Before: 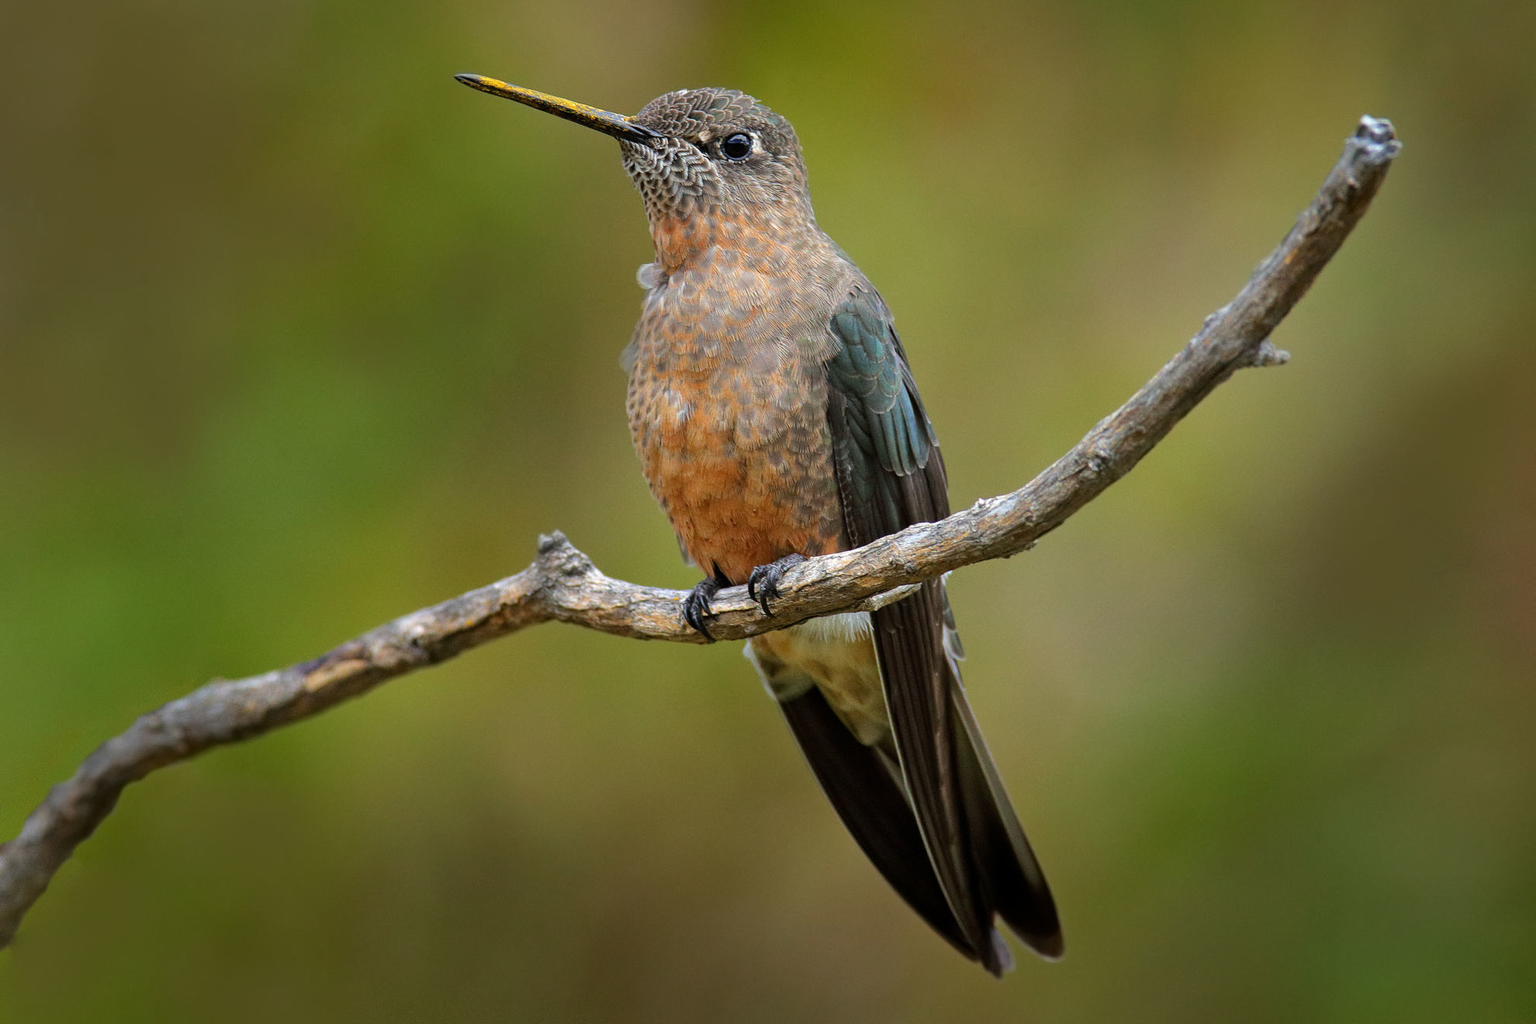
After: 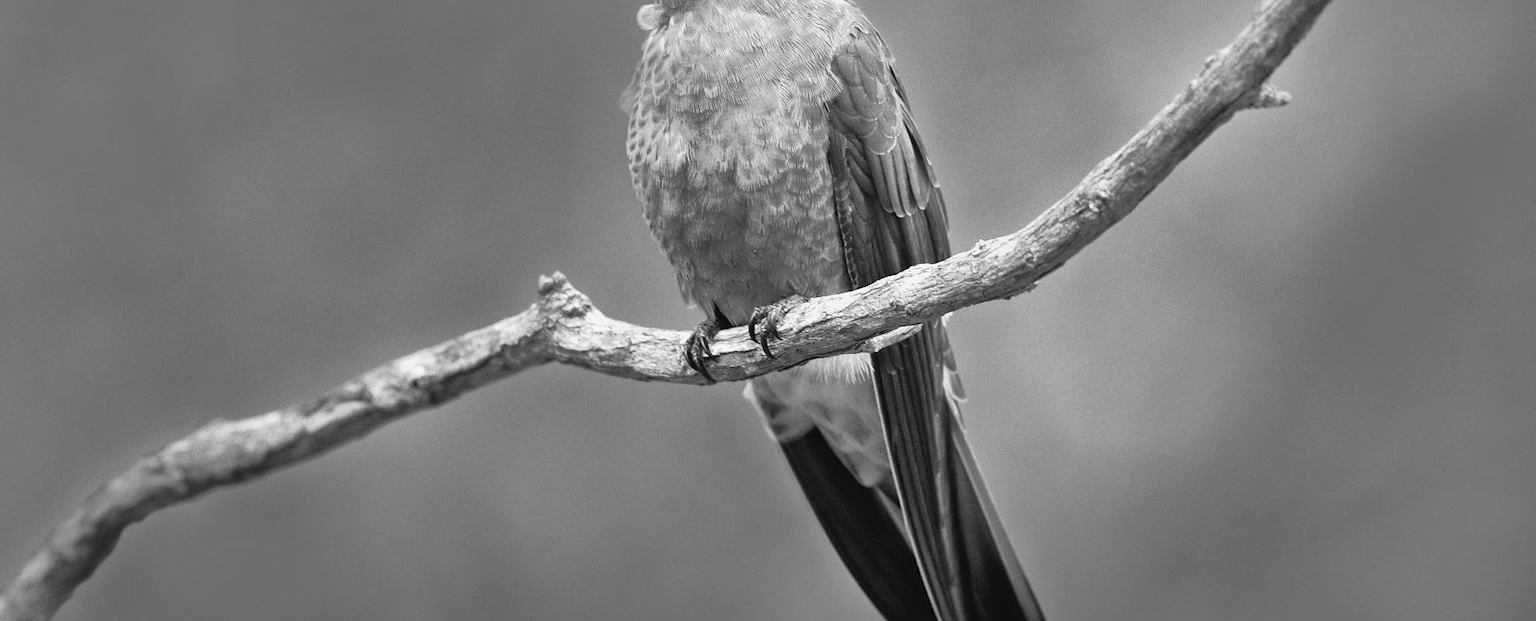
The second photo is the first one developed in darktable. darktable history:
exposure: black level correction 0, exposure 1 EV, compensate highlight preservation false
shadows and highlights: on, module defaults
tone curve: curves: ch0 [(0, 0.021) (0.049, 0.044) (0.152, 0.14) (0.328, 0.377) (0.473, 0.543) (0.663, 0.734) (0.84, 0.899) (1, 0.969)]; ch1 [(0, 0) (0.302, 0.331) (0.427, 0.433) (0.472, 0.47) (0.502, 0.503) (0.527, 0.524) (0.564, 0.591) (0.602, 0.632) (0.677, 0.701) (0.859, 0.885) (1, 1)]; ch2 [(0, 0) (0.33, 0.301) (0.447, 0.44) (0.487, 0.496) (0.502, 0.516) (0.535, 0.563) (0.565, 0.6) (0.618, 0.629) (1, 1)], color space Lab, independent channels, preserve colors none
white balance: red 1.138, green 0.996, blue 0.812
crop and rotate: top 25.357%, bottom 13.942%
monochrome: a 0, b 0, size 0.5, highlights 0.57
